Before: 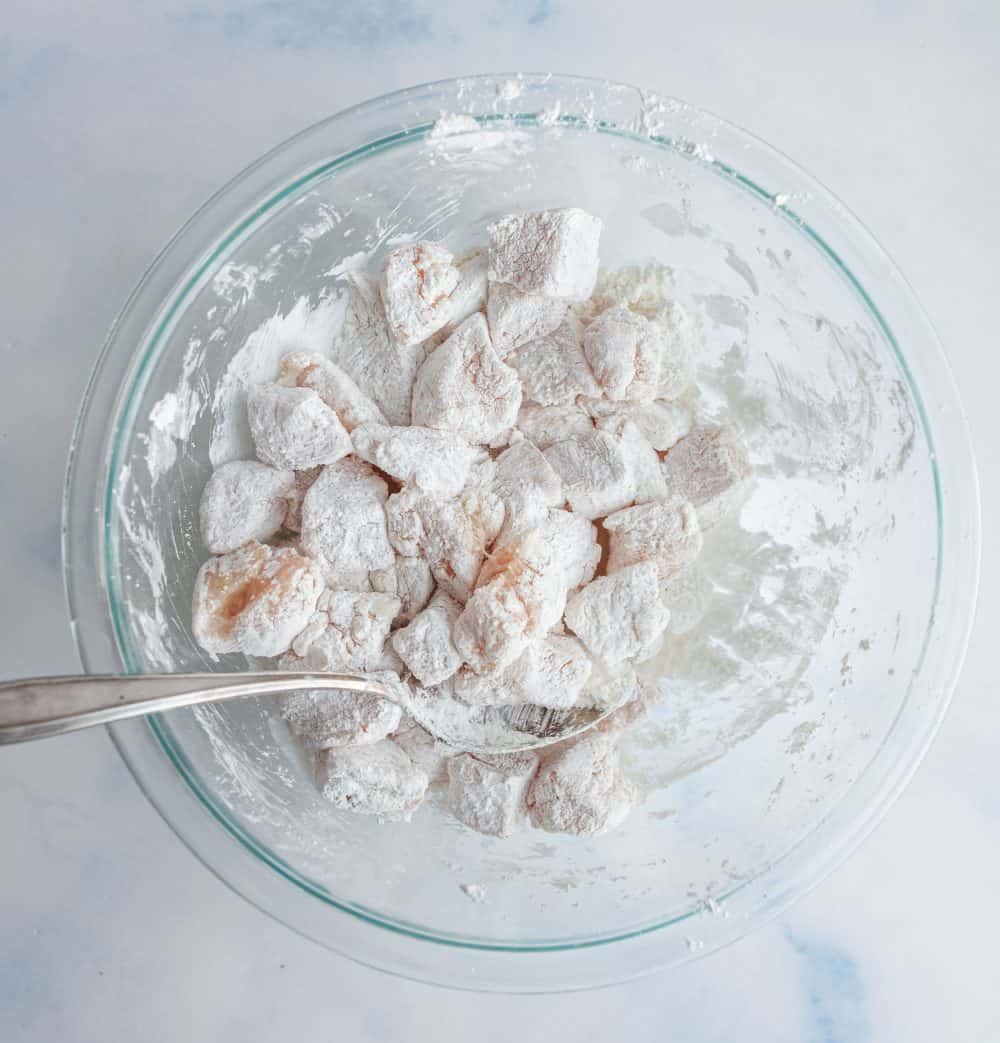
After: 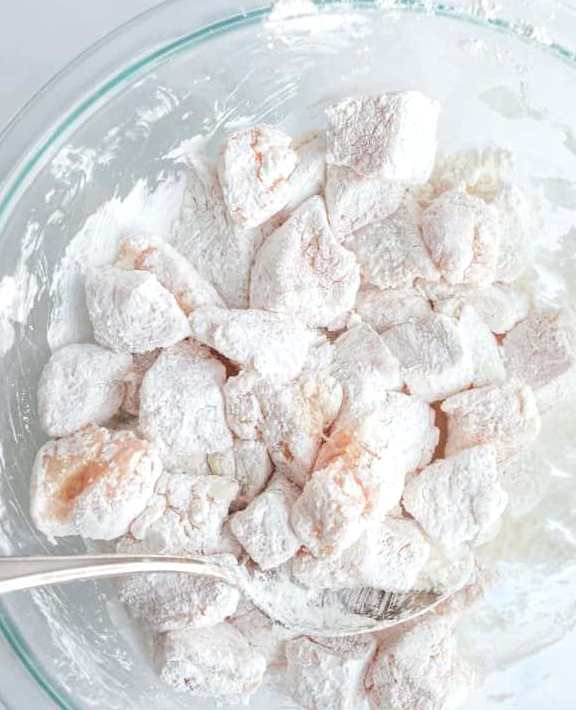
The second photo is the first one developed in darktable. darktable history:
levels: levels [0, 0.474, 0.947]
crop: left 16.22%, top 11.288%, right 26.139%, bottom 20.584%
contrast brightness saturation: brightness 0.127
